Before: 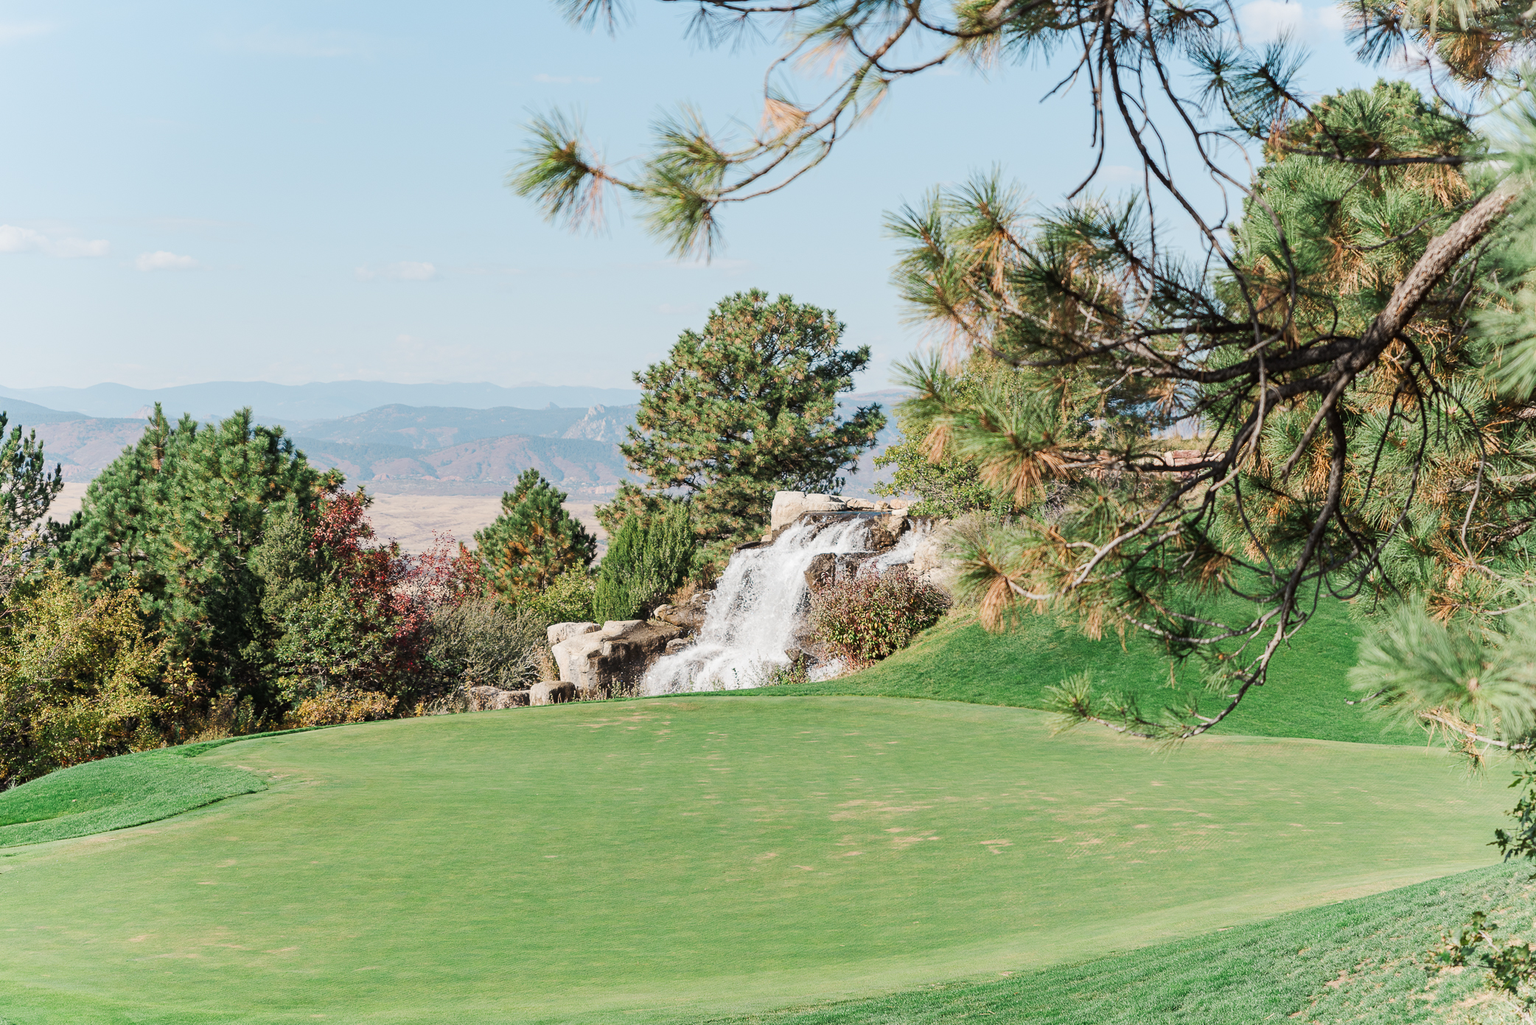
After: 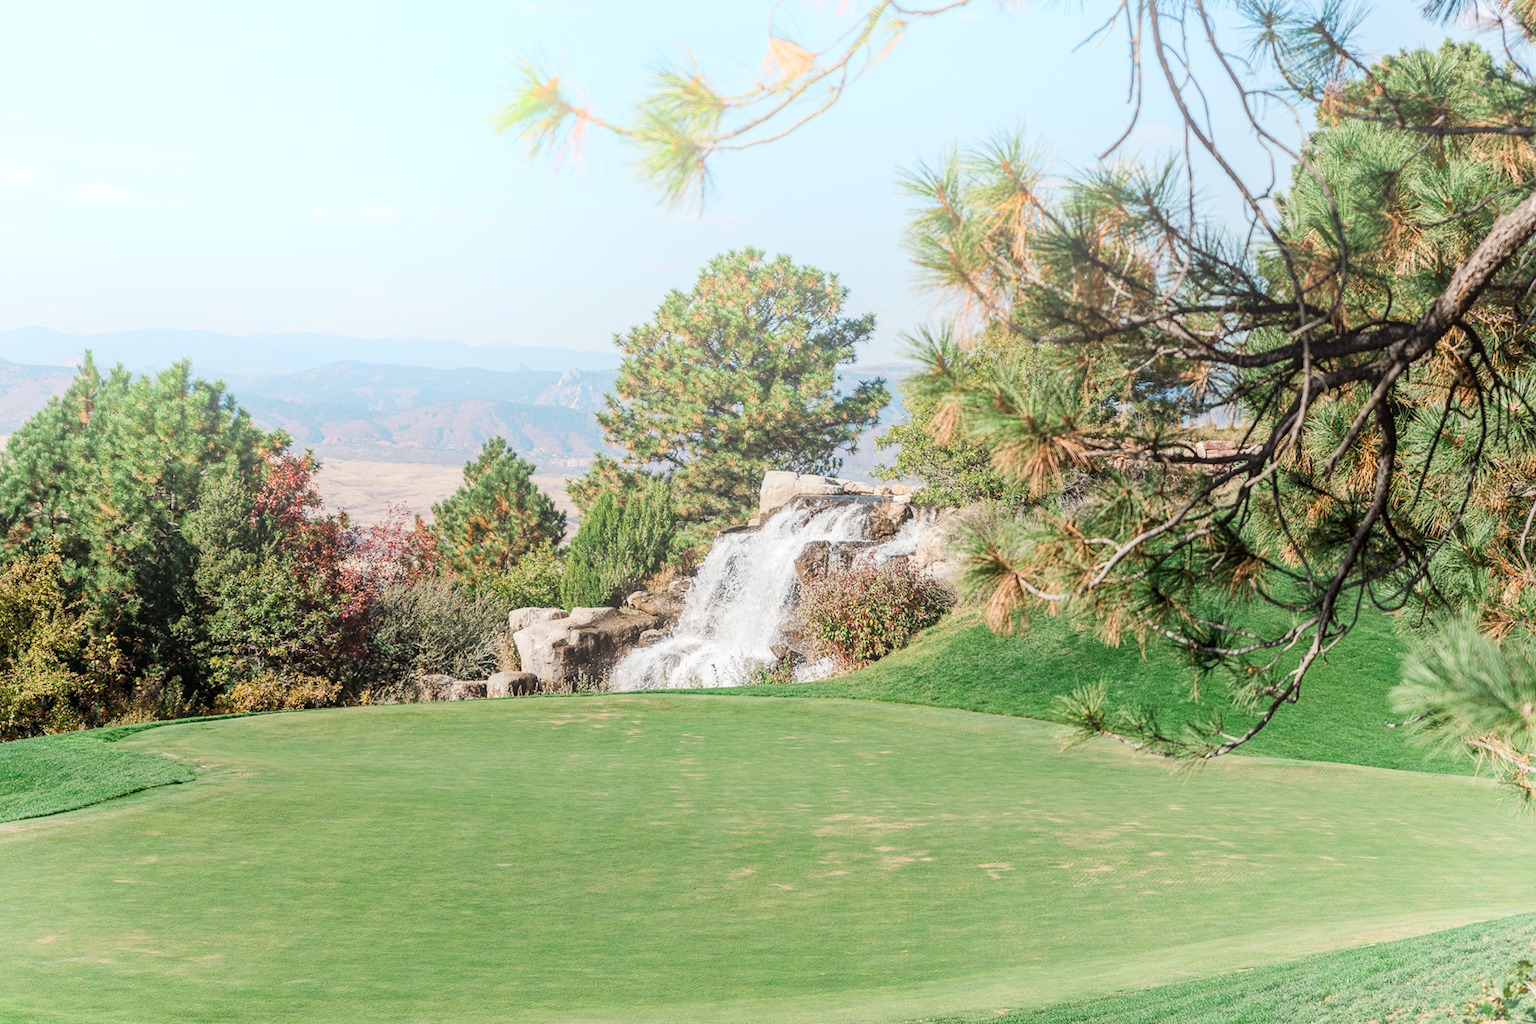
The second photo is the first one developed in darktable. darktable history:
exposure: black level correction 0.004, exposure 0.014 EV, compensate highlight preservation false
crop and rotate: angle -1.96°, left 3.097%, top 4.154%, right 1.586%, bottom 0.529%
bloom: size 38%, threshold 95%, strength 30%
local contrast: on, module defaults
